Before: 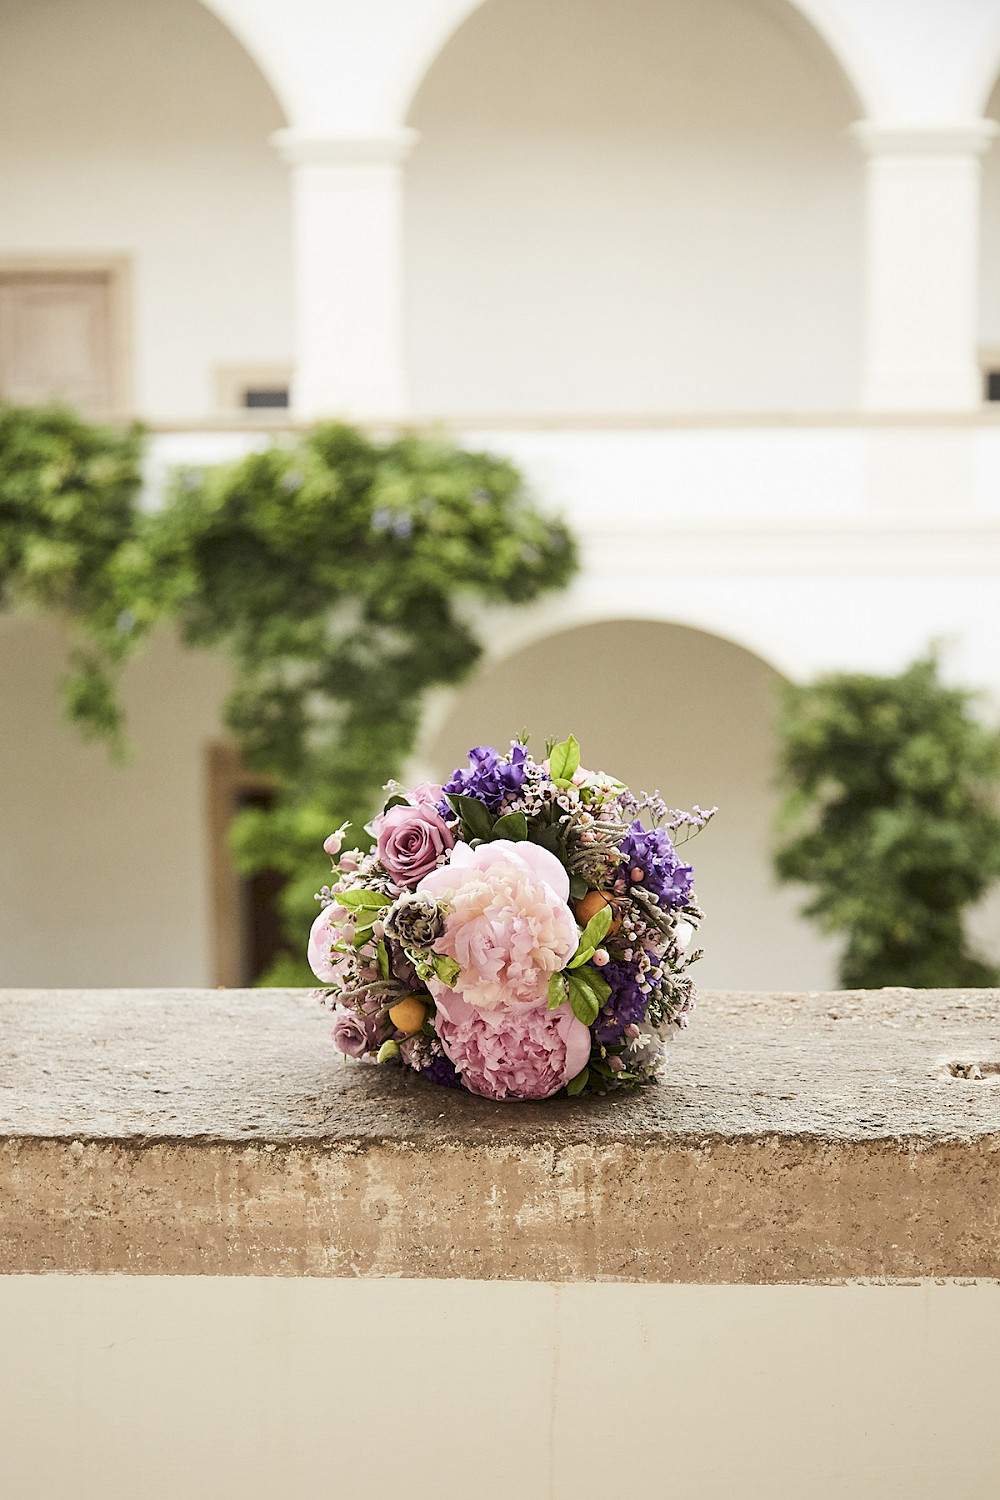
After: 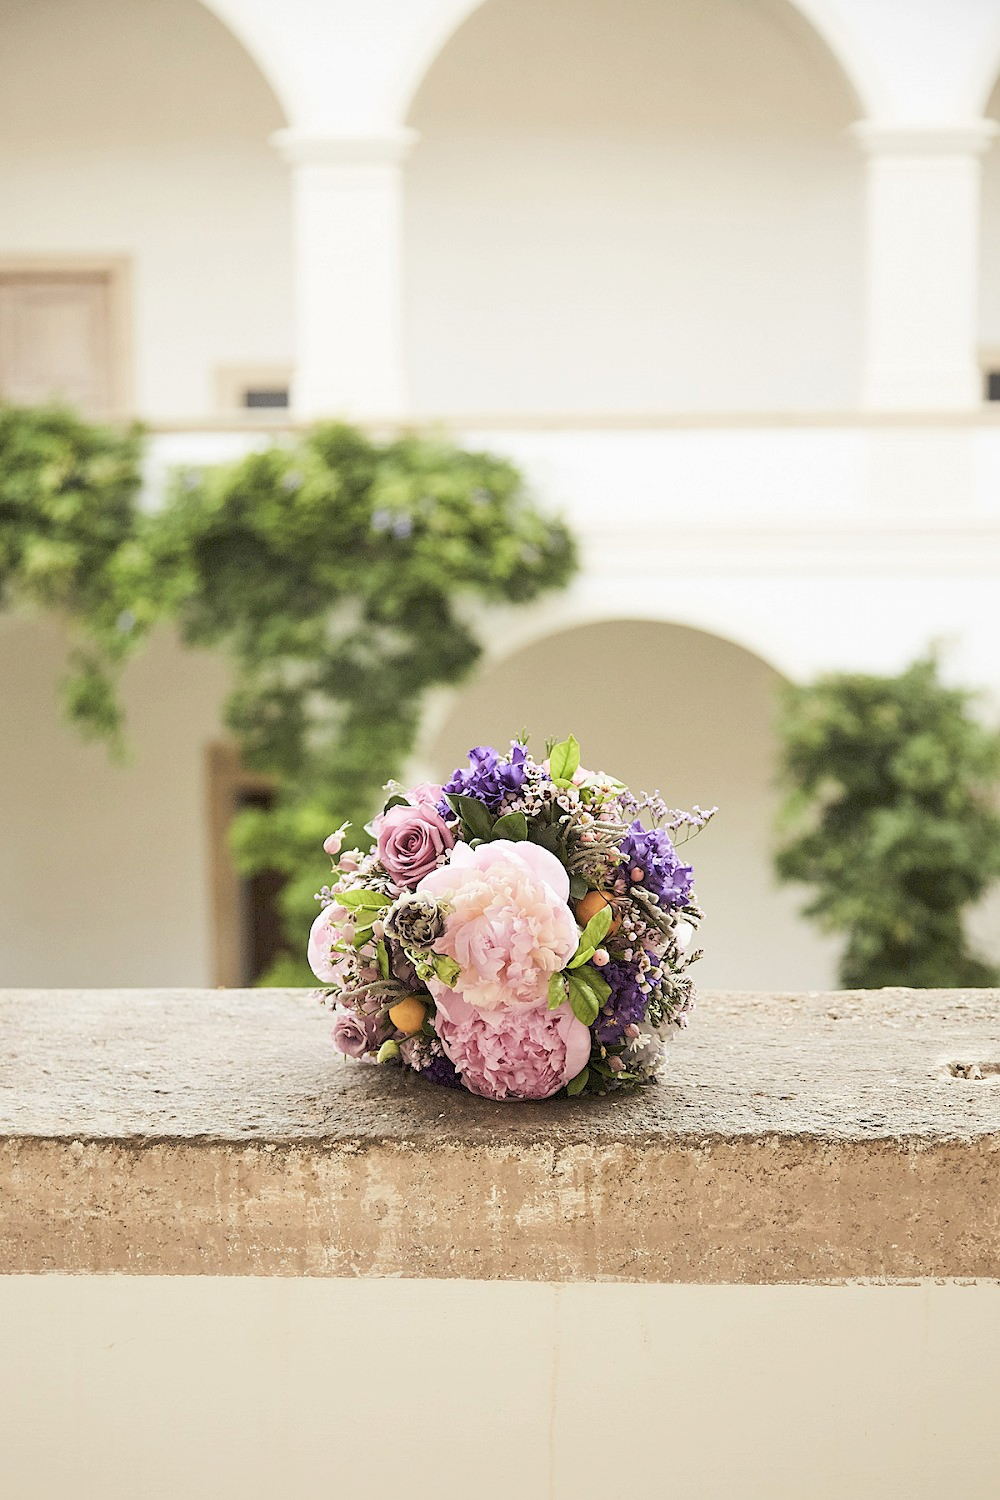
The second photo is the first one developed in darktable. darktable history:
contrast brightness saturation: brightness 0.118
